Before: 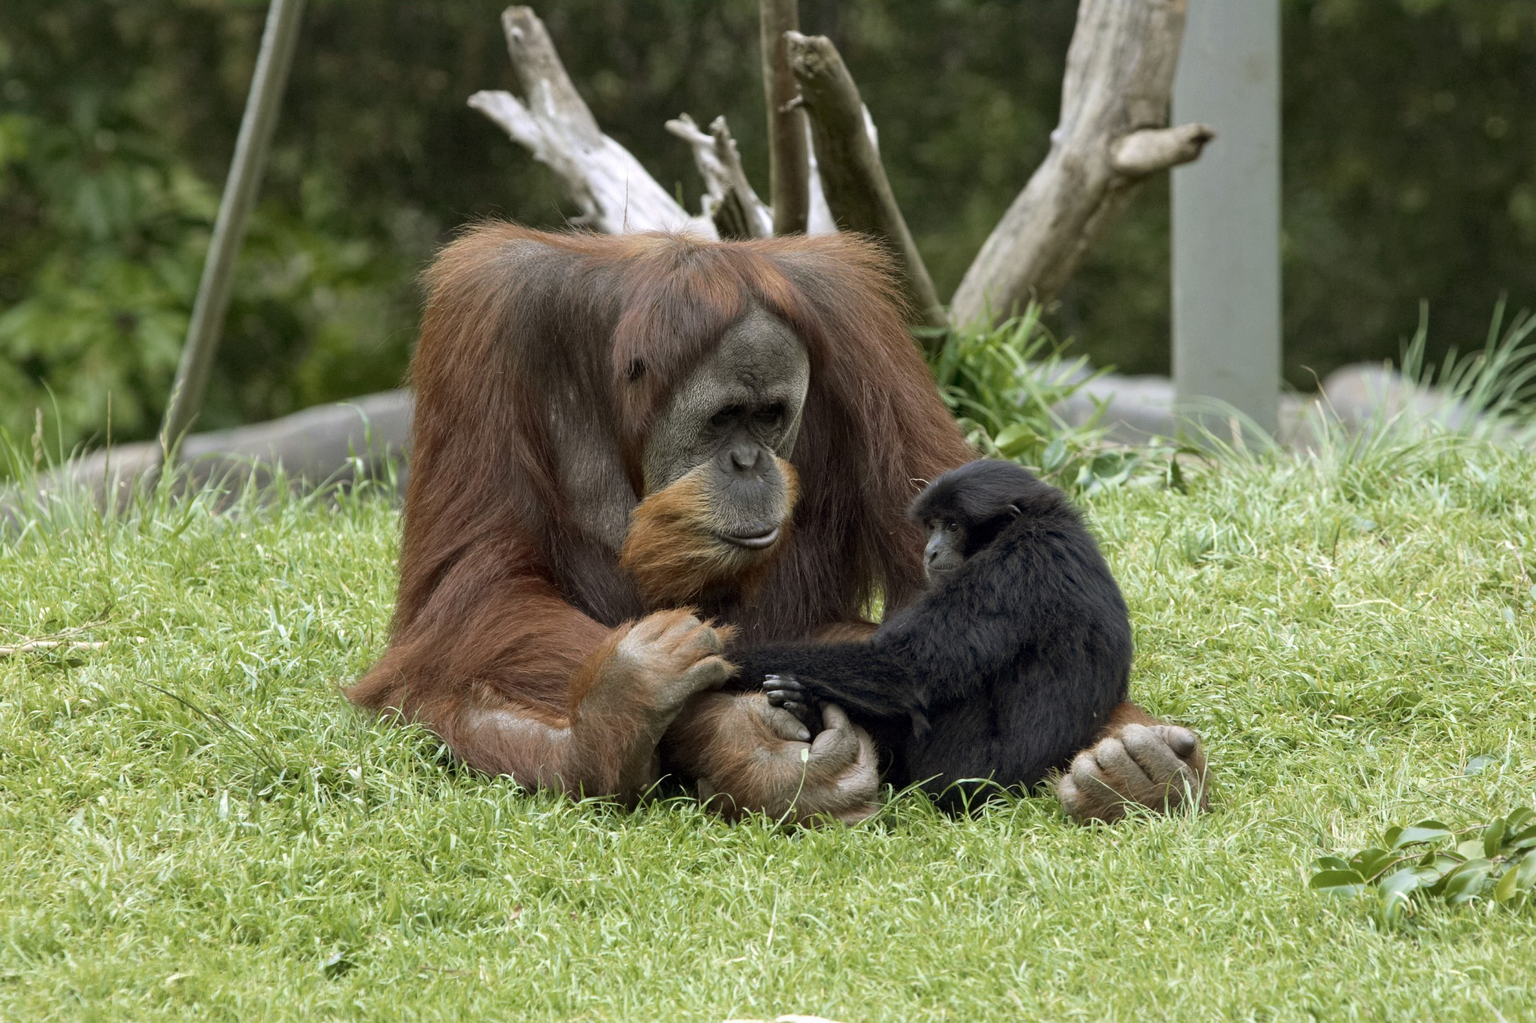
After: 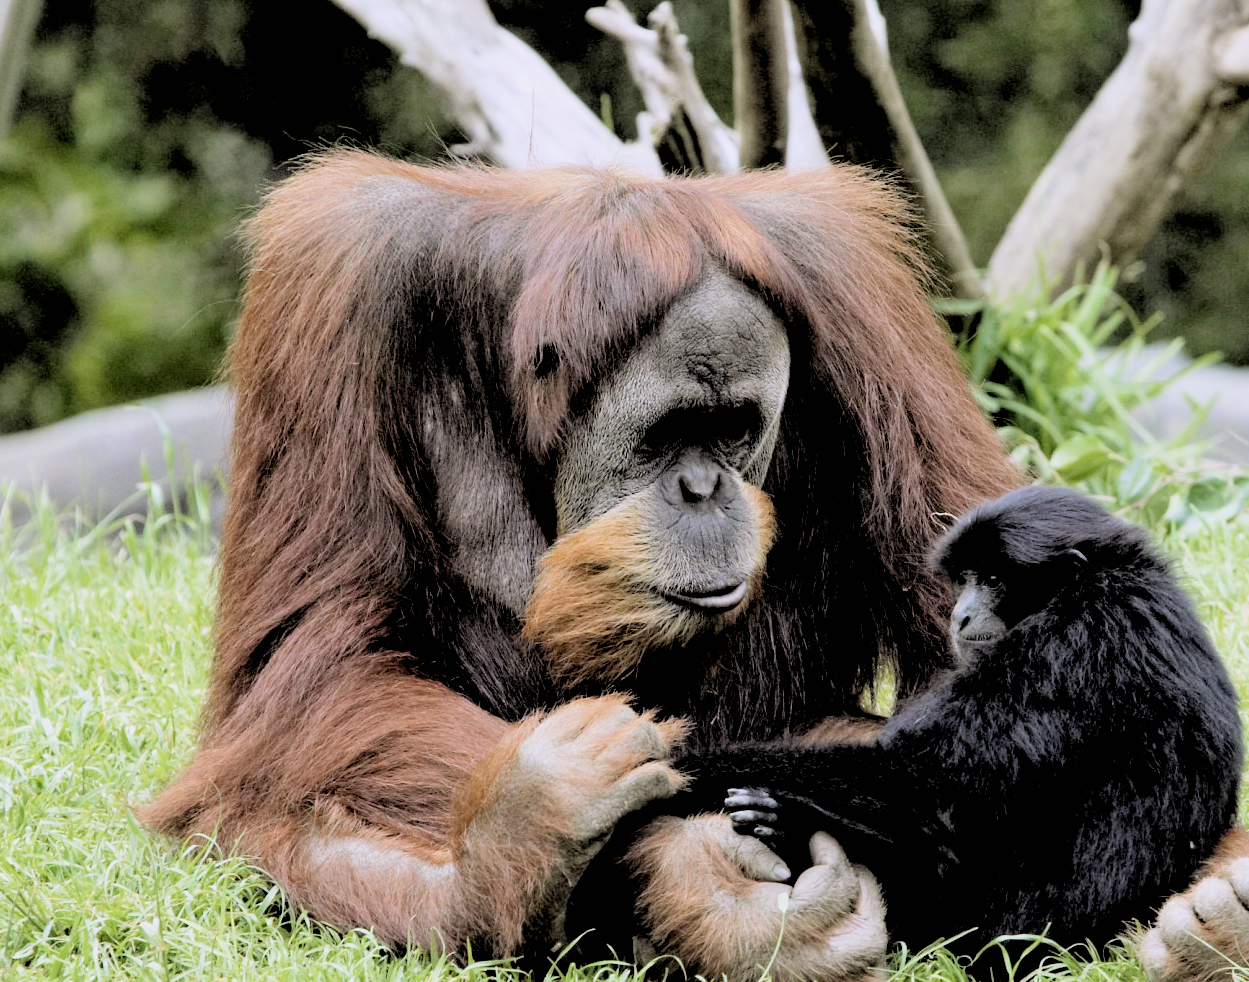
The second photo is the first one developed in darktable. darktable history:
contrast brightness saturation: contrast 0.1, brightness 0.02, saturation 0.02
exposure: exposure 0.3 EV, compensate highlight preservation false
white balance: red 1.004, blue 1.096
filmic rgb: black relative exposure -5 EV, hardness 2.88, contrast 1.3, highlights saturation mix -30%
rgb levels: levels [[0.027, 0.429, 0.996], [0, 0.5, 1], [0, 0.5, 1]]
crop: left 16.202%, top 11.208%, right 26.045%, bottom 20.557%
